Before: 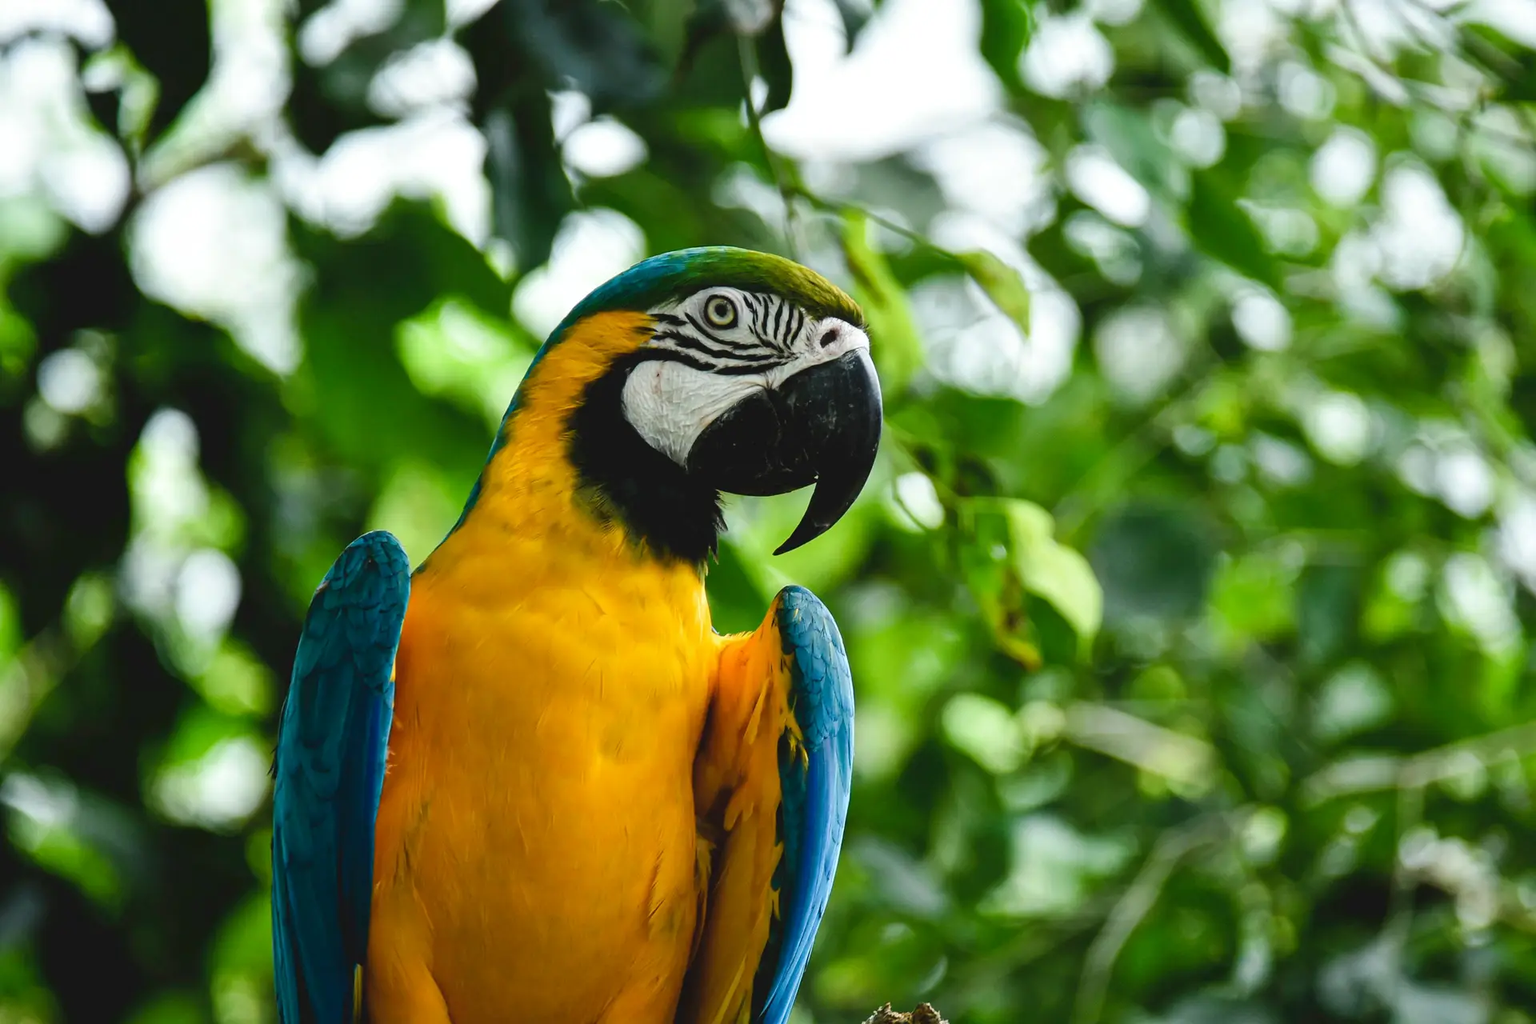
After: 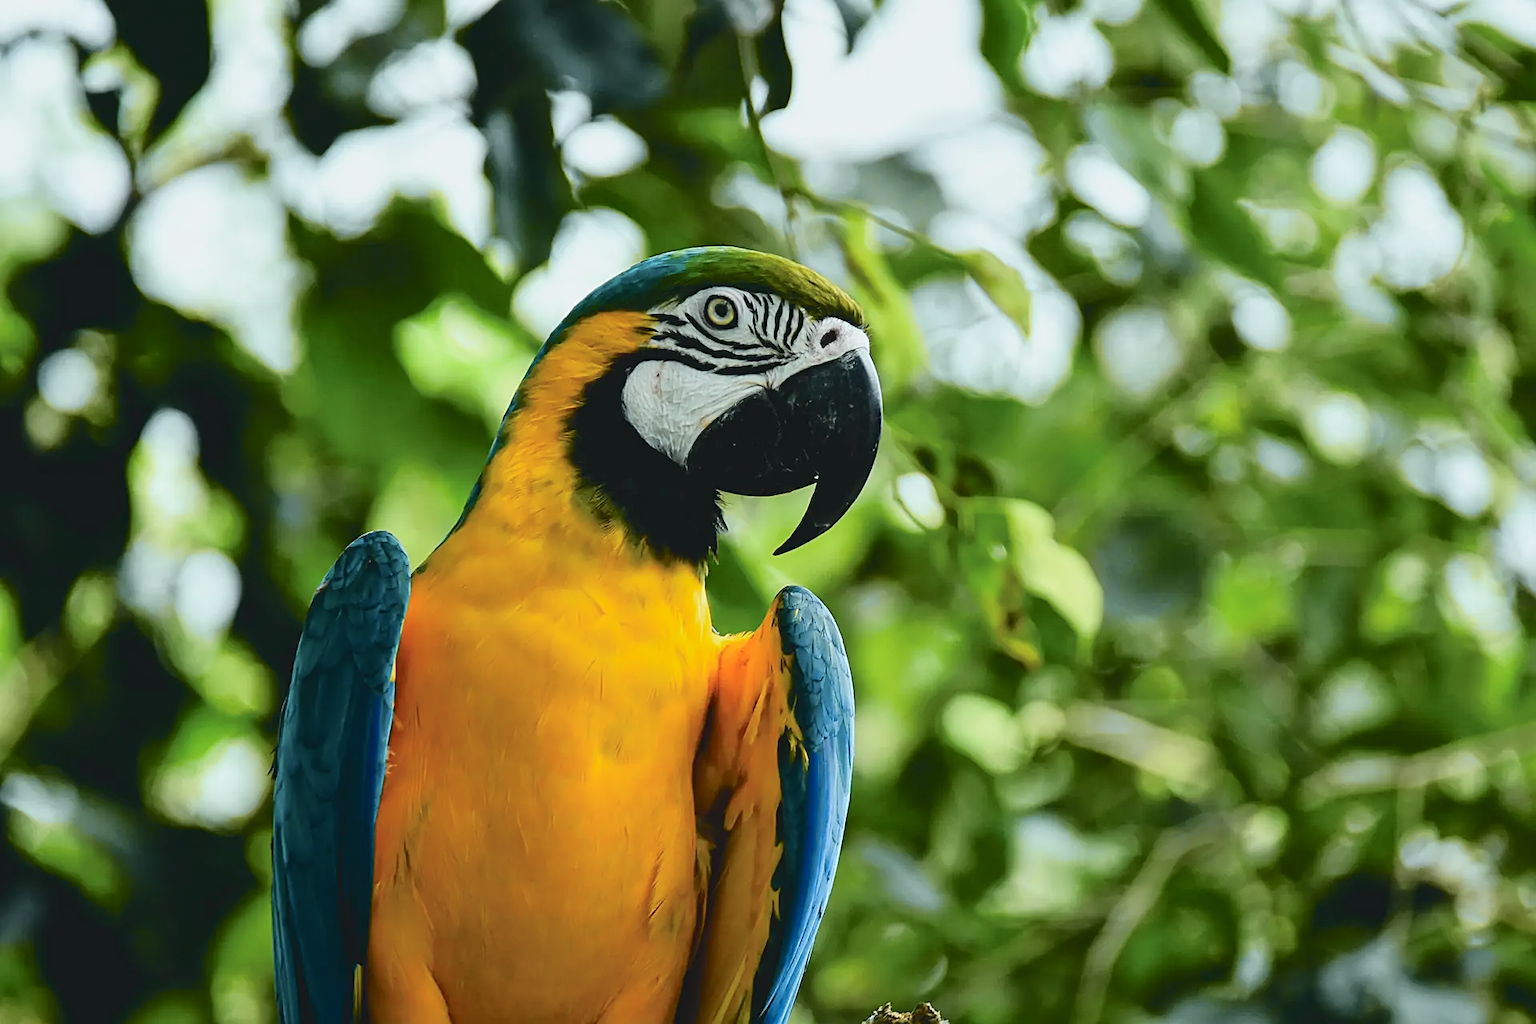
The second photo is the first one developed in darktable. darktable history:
lowpass: radius 0.1, contrast 0.85, saturation 1.1, unbound 0
sharpen: on, module defaults
tone curve: curves: ch0 [(0, 0) (0.081, 0.044) (0.185, 0.13) (0.283, 0.238) (0.416, 0.449) (0.495, 0.524) (0.686, 0.743) (0.826, 0.865) (0.978, 0.988)]; ch1 [(0, 0) (0.147, 0.166) (0.321, 0.362) (0.371, 0.402) (0.423, 0.442) (0.479, 0.472) (0.505, 0.497) (0.521, 0.506) (0.551, 0.537) (0.586, 0.574) (0.625, 0.618) (0.68, 0.681) (1, 1)]; ch2 [(0, 0) (0.346, 0.362) (0.404, 0.427) (0.502, 0.495) (0.531, 0.513) (0.547, 0.533) (0.582, 0.596) (0.629, 0.631) (0.717, 0.678) (1, 1)], color space Lab, independent channels, preserve colors none
